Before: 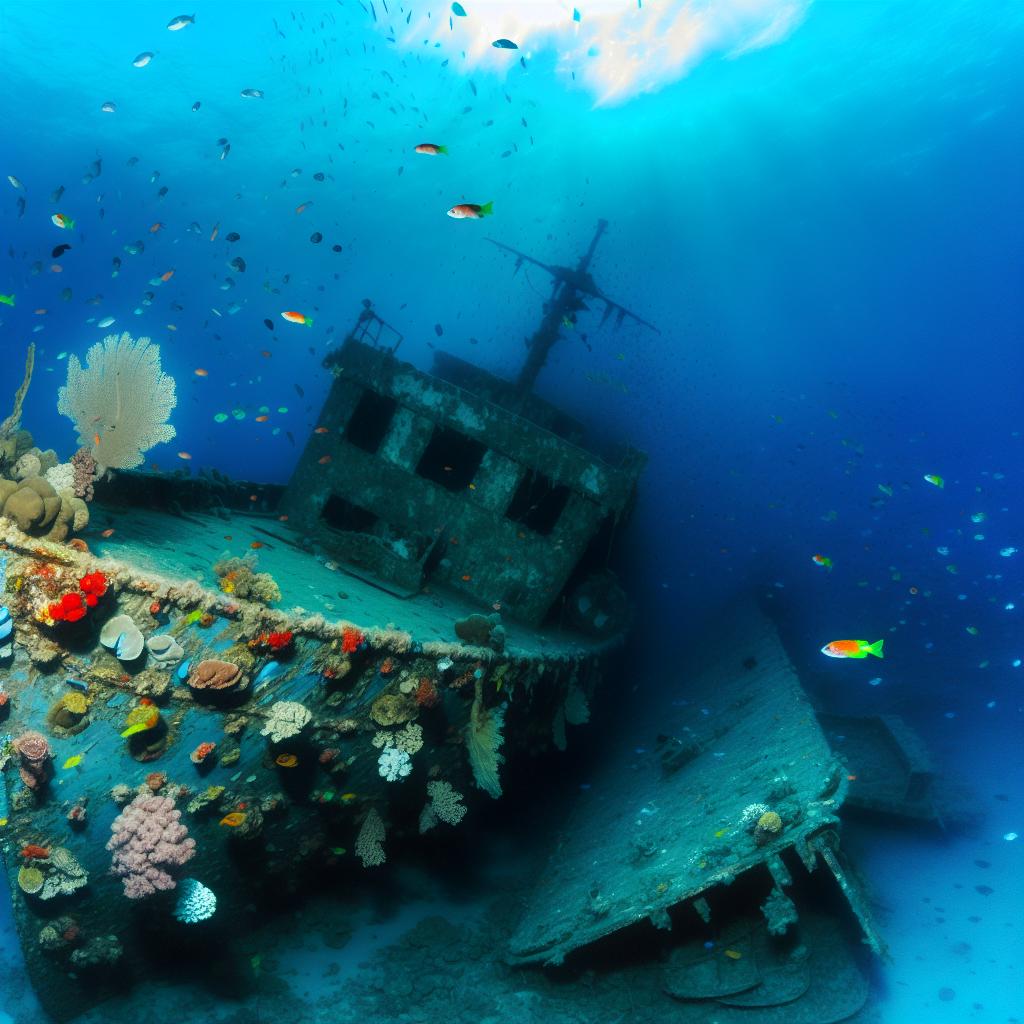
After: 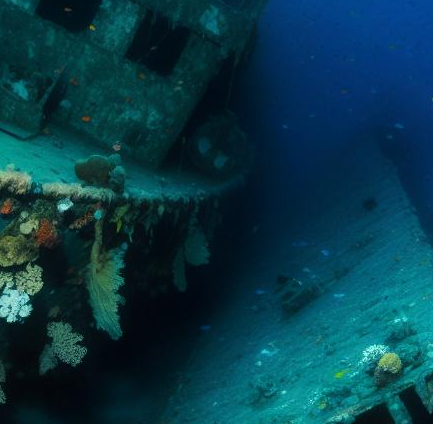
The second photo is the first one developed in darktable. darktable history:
crop: left 37.188%, top 44.903%, right 20.479%, bottom 13.621%
